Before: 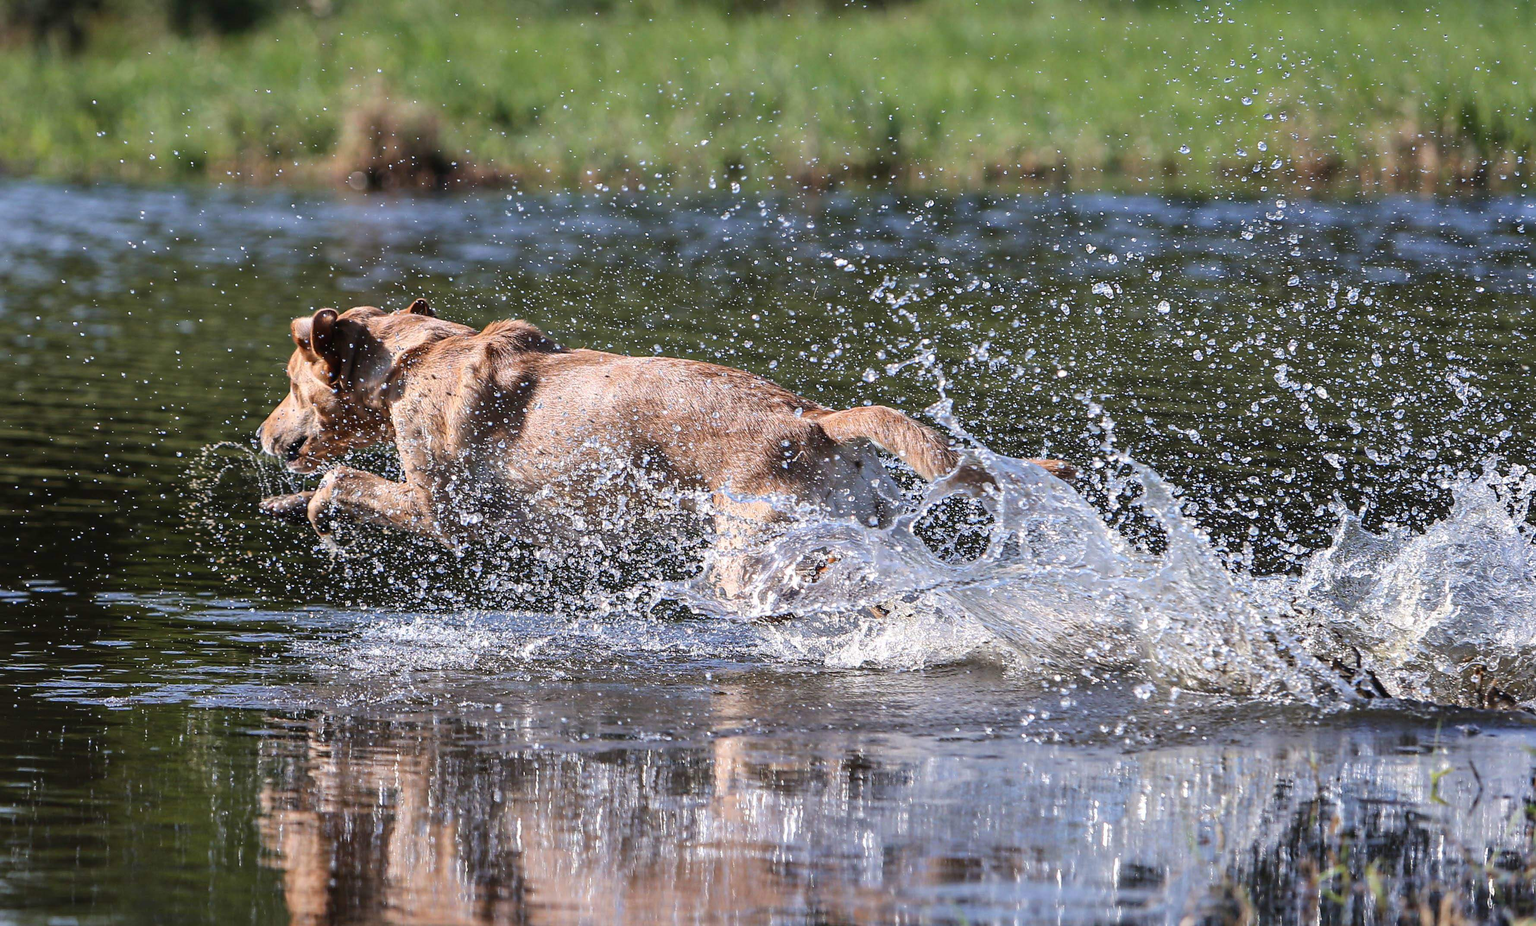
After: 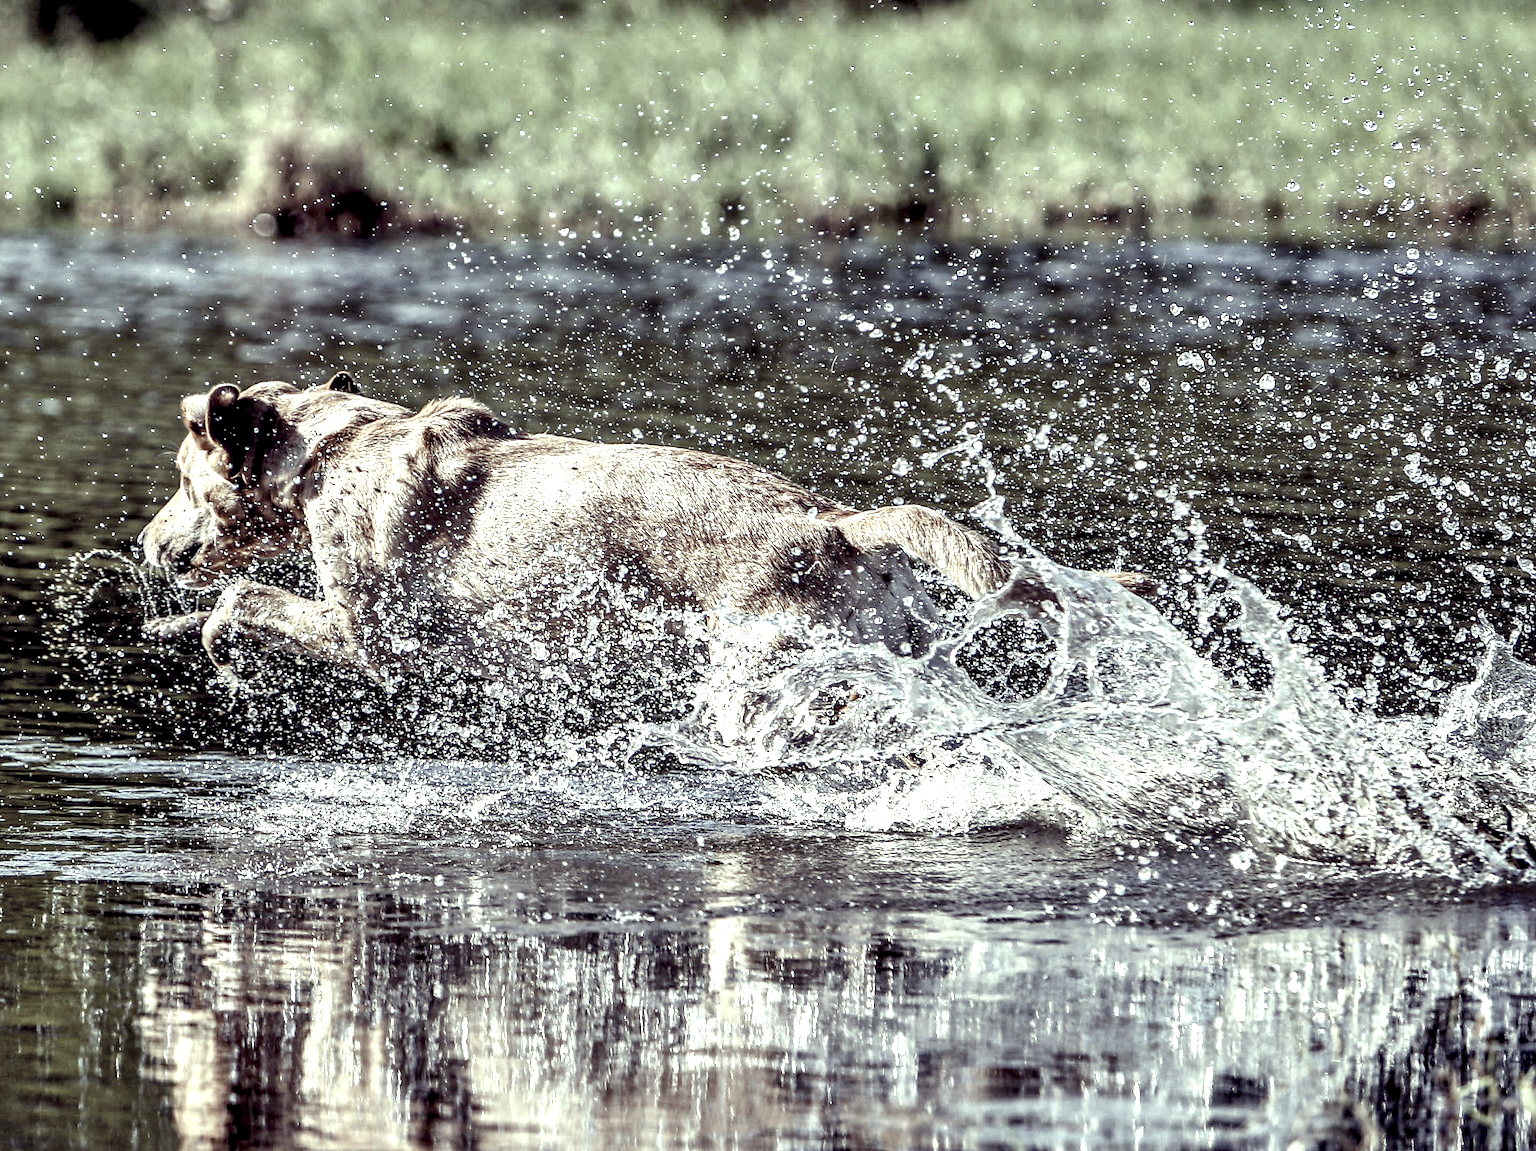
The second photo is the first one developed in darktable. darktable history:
shadows and highlights: low approximation 0.01, soften with gaussian
color correction: highlights a* -20.47, highlights b* 20.17, shadows a* 19.66, shadows b* -20.61, saturation 0.422
exposure: black level correction 0.012, exposure 0.69 EV, compensate exposure bias true, compensate highlight preservation false
crop and rotate: left 9.48%, right 10.111%
contrast brightness saturation: contrast -0.1, saturation -0.089
color balance rgb: perceptual saturation grading › global saturation 20%, perceptual saturation grading › highlights -49.314%, perceptual saturation grading › shadows 24.943%
local contrast: detail 202%
